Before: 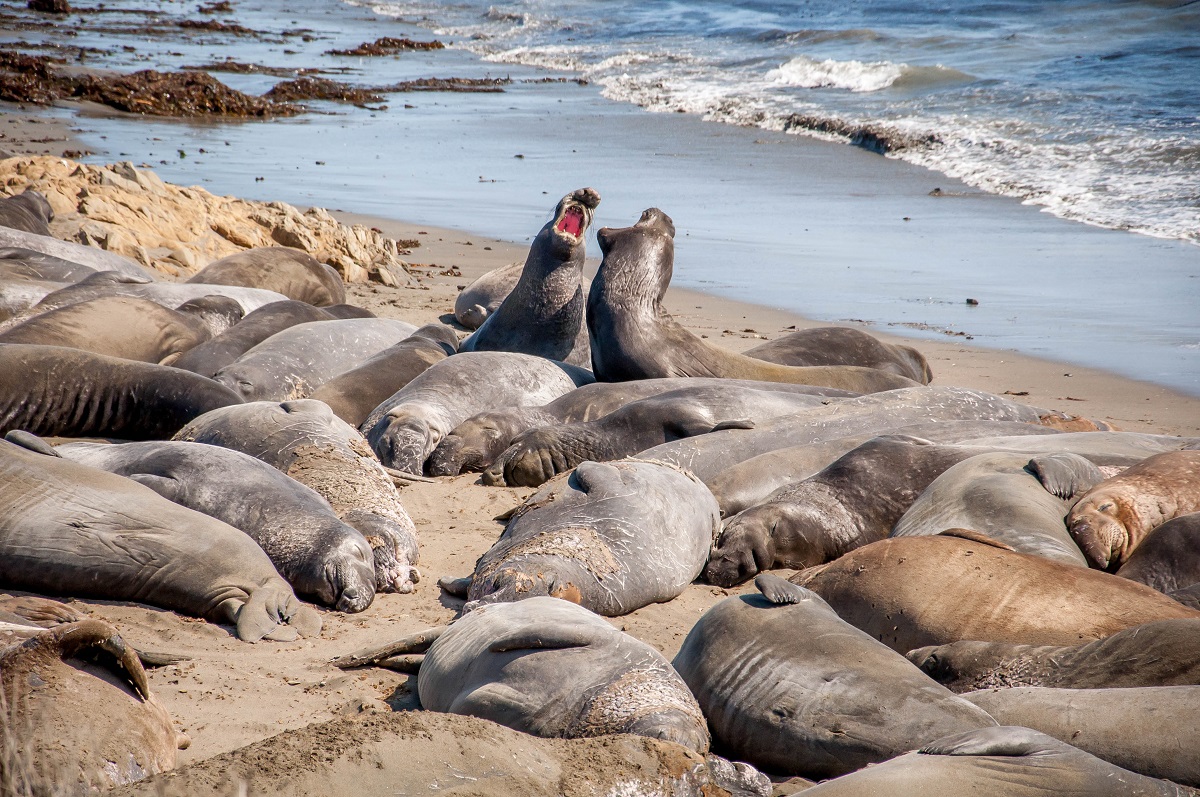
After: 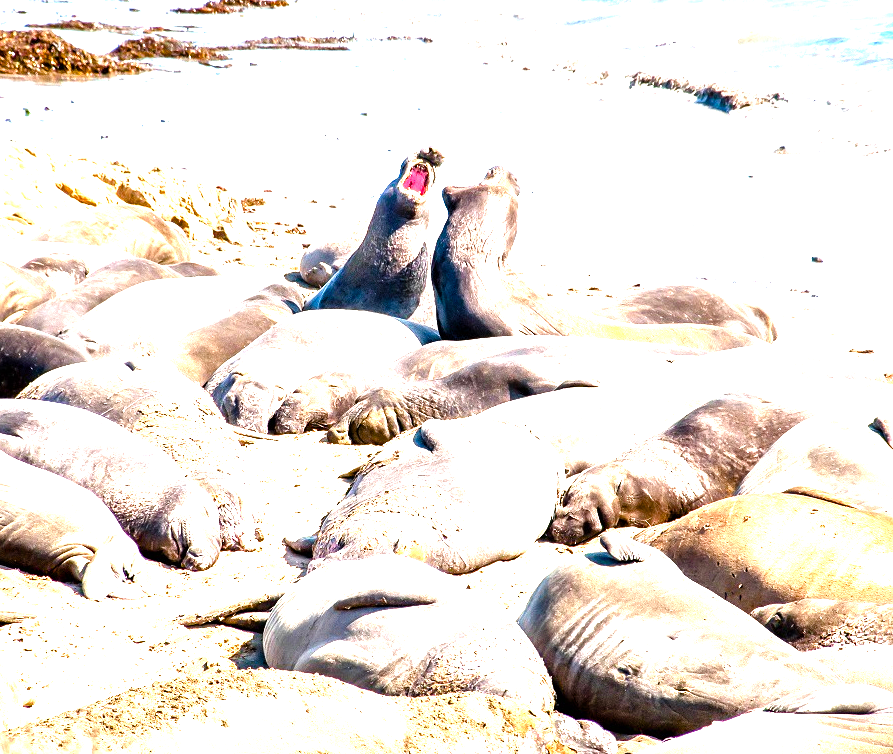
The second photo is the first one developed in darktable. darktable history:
tone equalizer: -8 EV -0.718 EV, -7 EV -0.695 EV, -6 EV -0.564 EV, -5 EV -0.407 EV, -3 EV 0.4 EV, -2 EV 0.6 EV, -1 EV 0.679 EV, +0 EV 0.767 EV
crop and rotate: left 12.935%, top 5.34%, right 12.631%
color balance rgb: perceptual saturation grading › global saturation 20%, perceptual saturation grading › highlights -24.967%, perceptual saturation grading › shadows 50.479%, perceptual brilliance grading › highlights 13.334%, perceptual brilliance grading › mid-tones 8.18%, perceptual brilliance grading › shadows -17.636%, global vibrance 39.506%
exposure: black level correction 0, exposure 1.199 EV, compensate highlight preservation false
